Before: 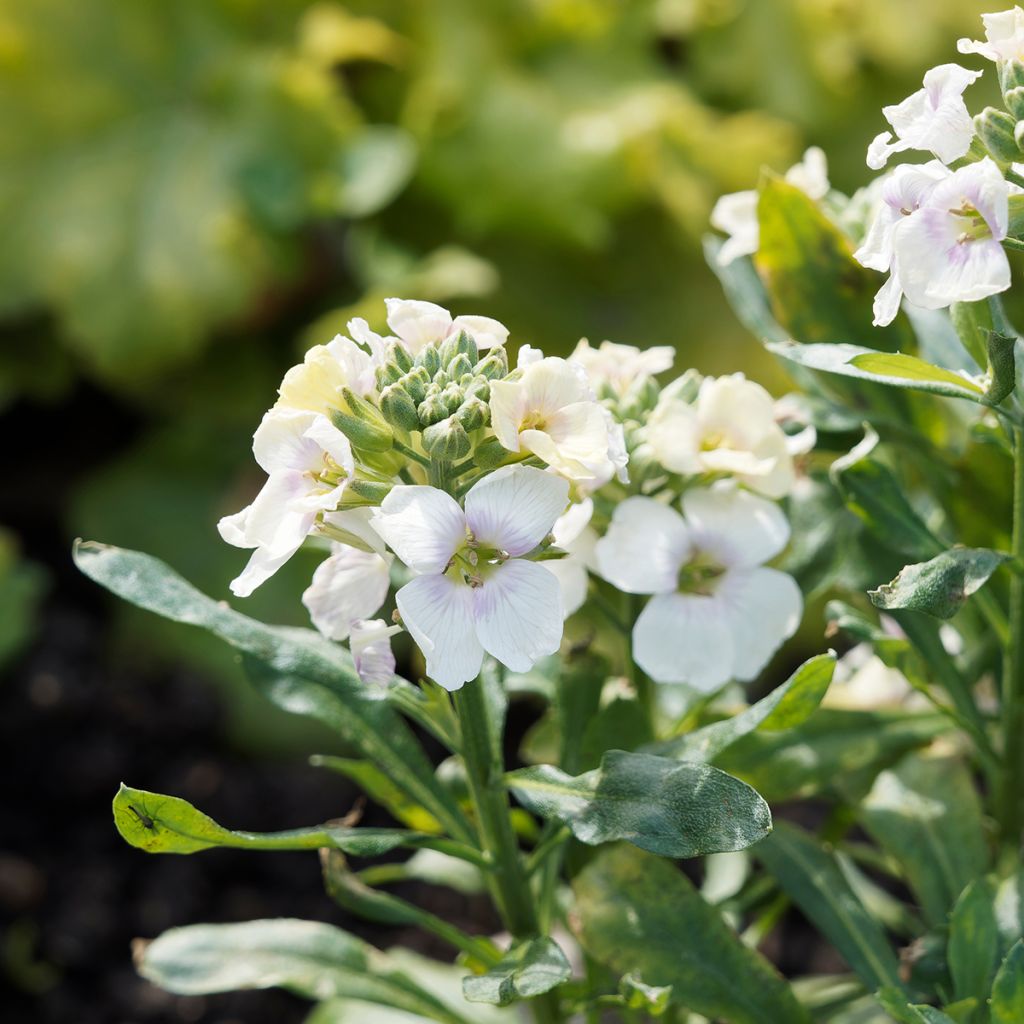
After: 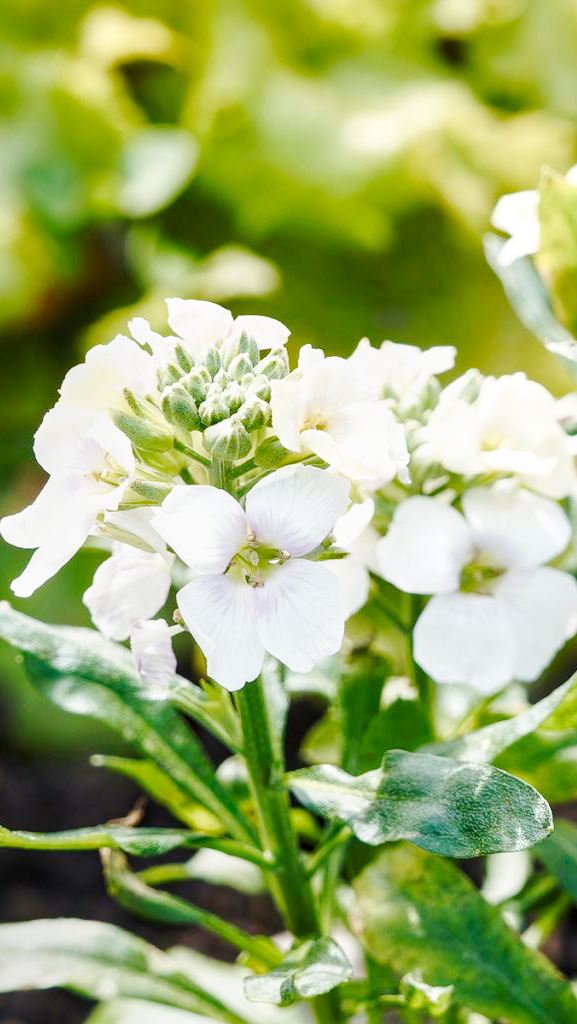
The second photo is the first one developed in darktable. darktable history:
base curve: curves: ch0 [(0, 0) (0.025, 0.046) (0.112, 0.277) (0.467, 0.74) (0.814, 0.929) (1, 0.942)], preserve colors none
color balance rgb: linear chroma grading › shadows 15.395%, perceptual saturation grading › global saturation 0.37%, perceptual saturation grading › highlights -32.183%, perceptual saturation grading › mid-tones 5.978%, perceptual saturation grading › shadows 17.661%, global vibrance 20%
crop: left 21.417%, right 22.205%
local contrast: on, module defaults
tone equalizer: on, module defaults
